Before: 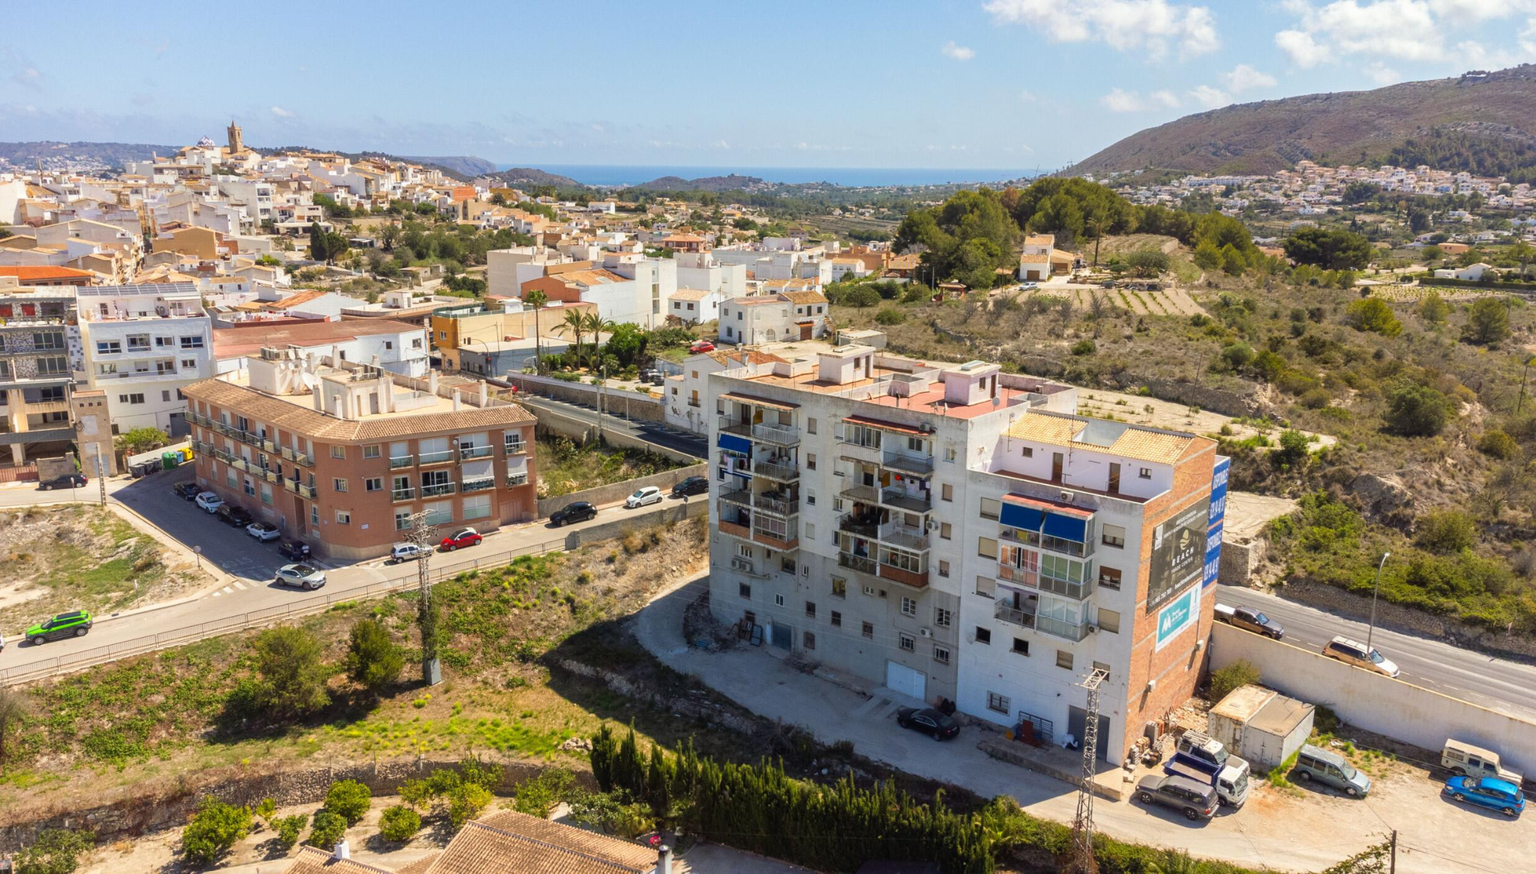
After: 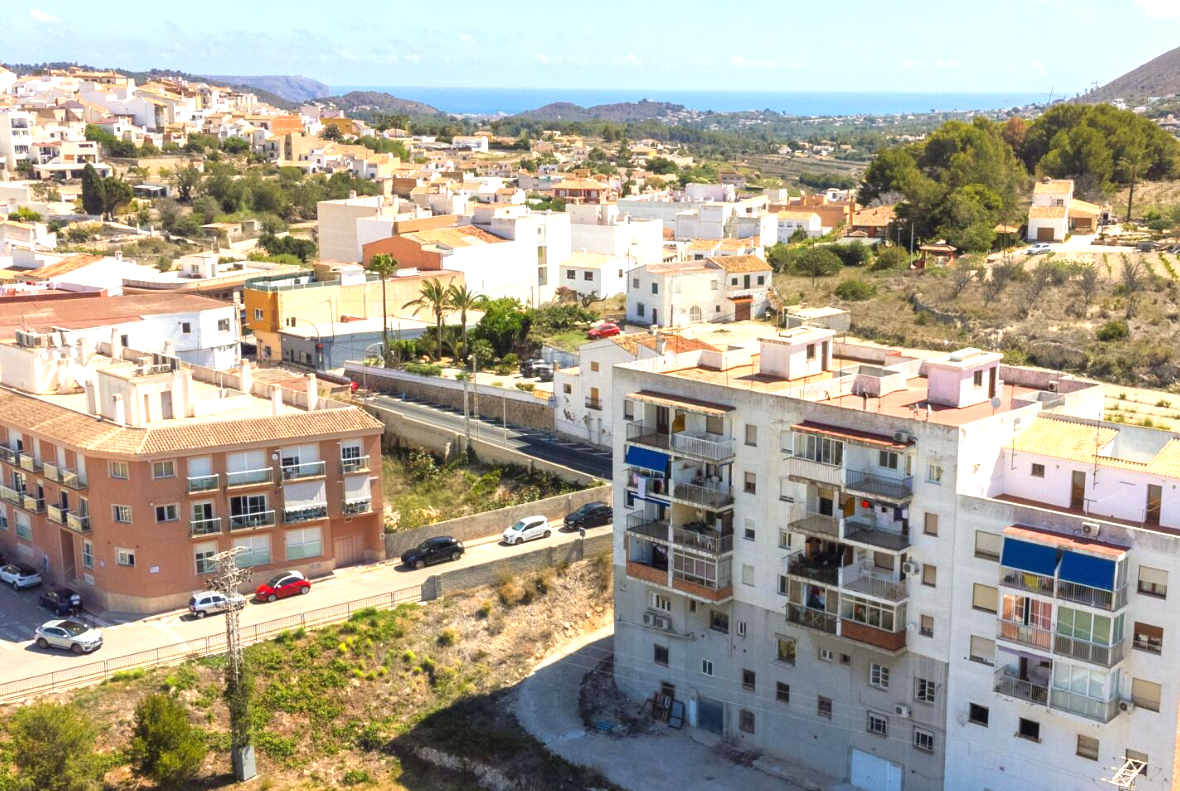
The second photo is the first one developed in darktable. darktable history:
crop: left 16.254%, top 11.457%, right 26.119%, bottom 20.702%
exposure: black level correction 0, exposure 0.702 EV, compensate highlight preservation false
